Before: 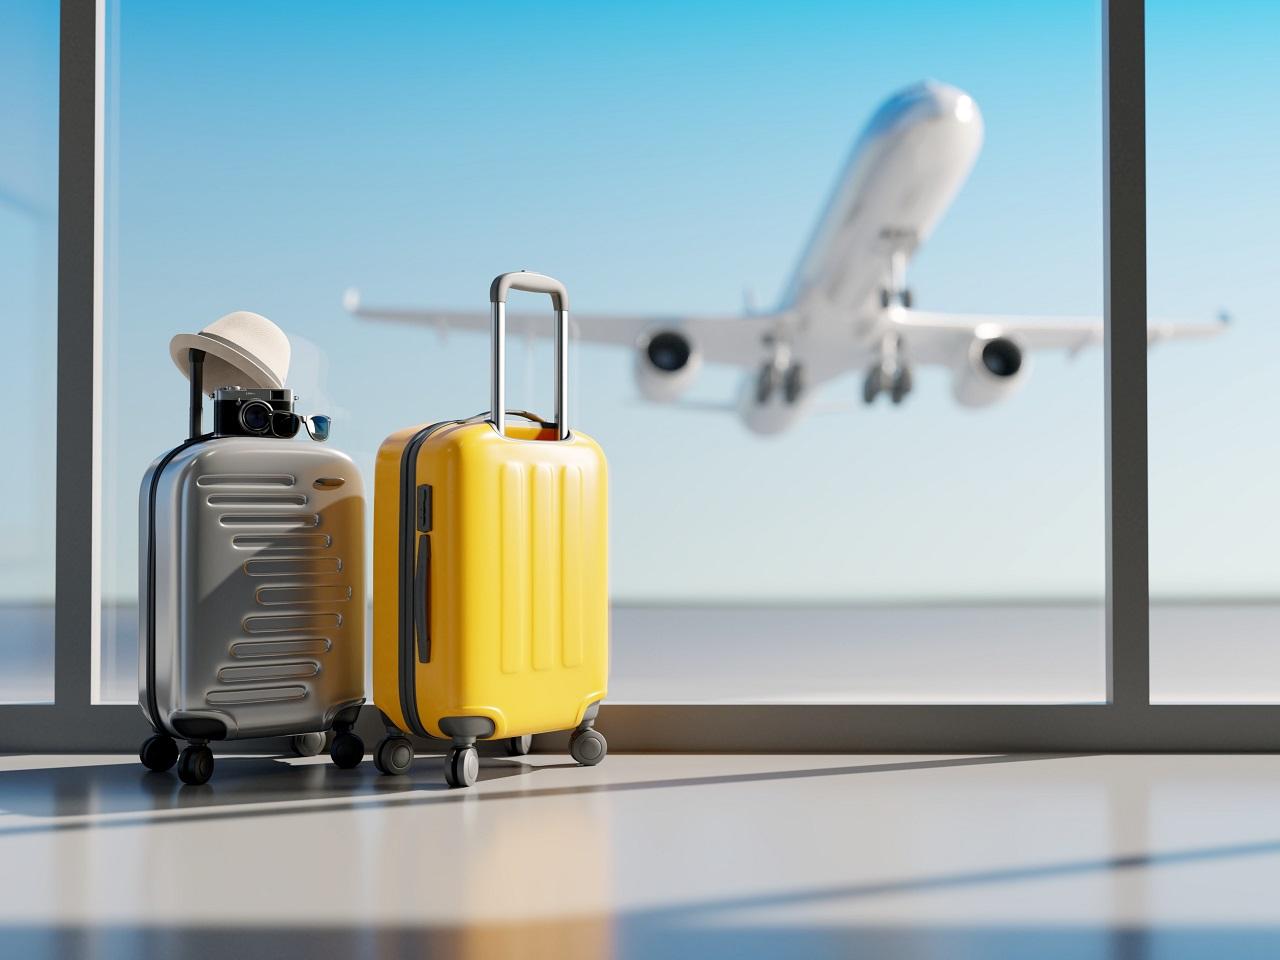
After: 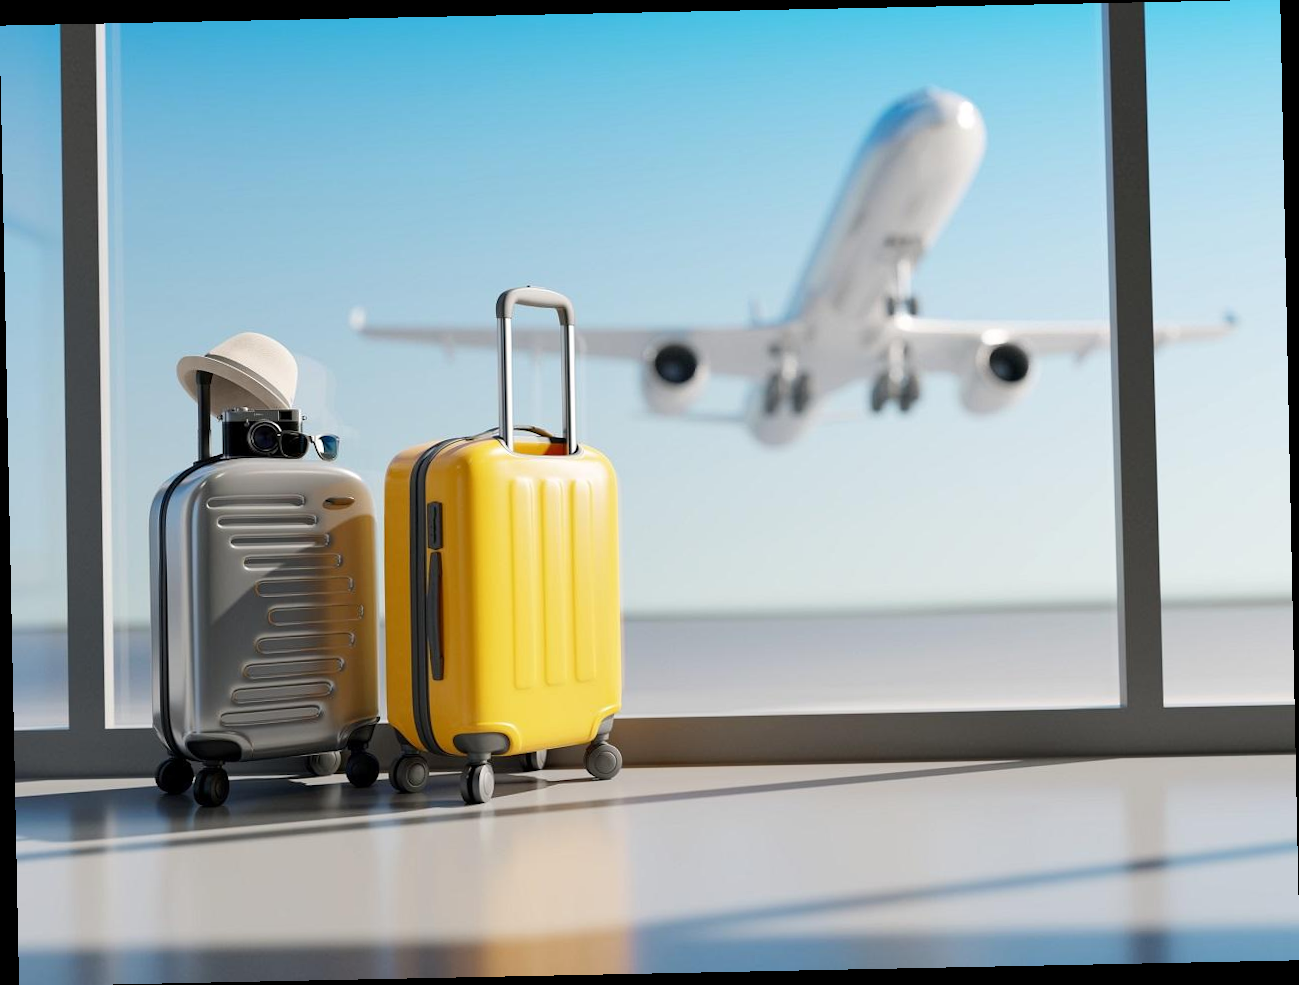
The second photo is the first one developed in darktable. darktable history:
rotate and perspective: rotation -1.17°, automatic cropping off
sharpen: radius 2.883, amount 0.868, threshold 47.523
